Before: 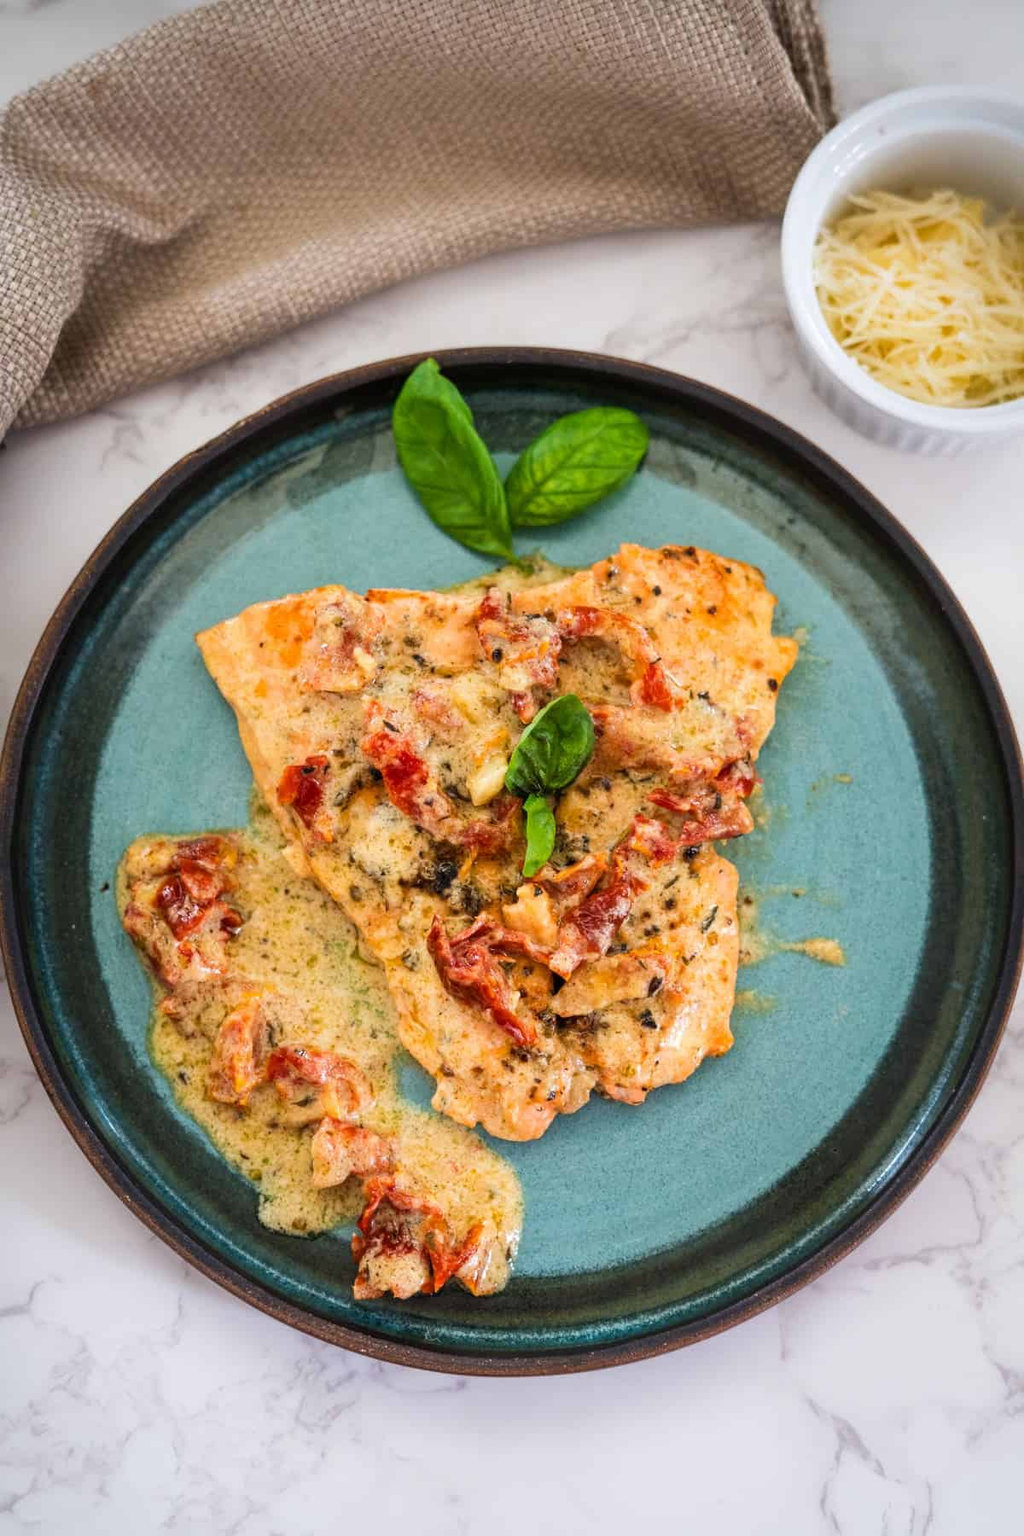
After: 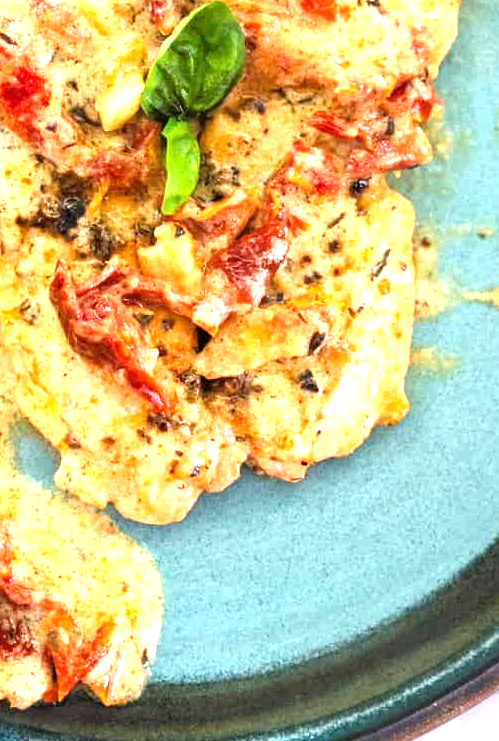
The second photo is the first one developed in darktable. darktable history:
crop: left 37.625%, top 45.2%, right 20.719%, bottom 13.579%
exposure: exposure 1.148 EV, compensate highlight preservation false
